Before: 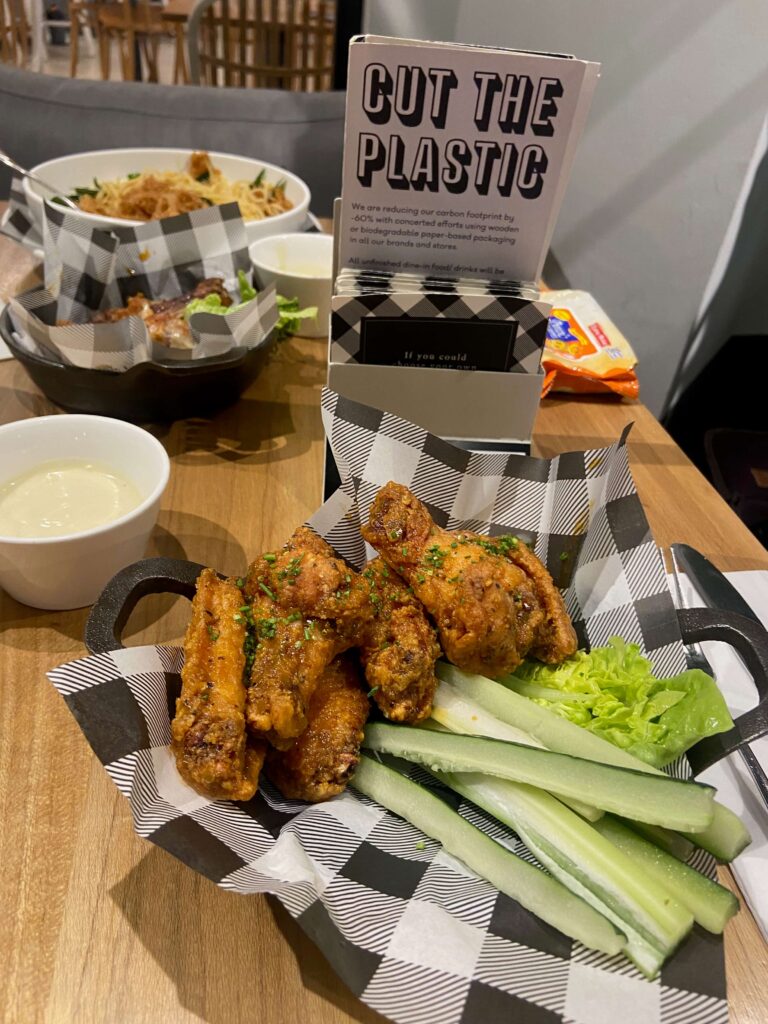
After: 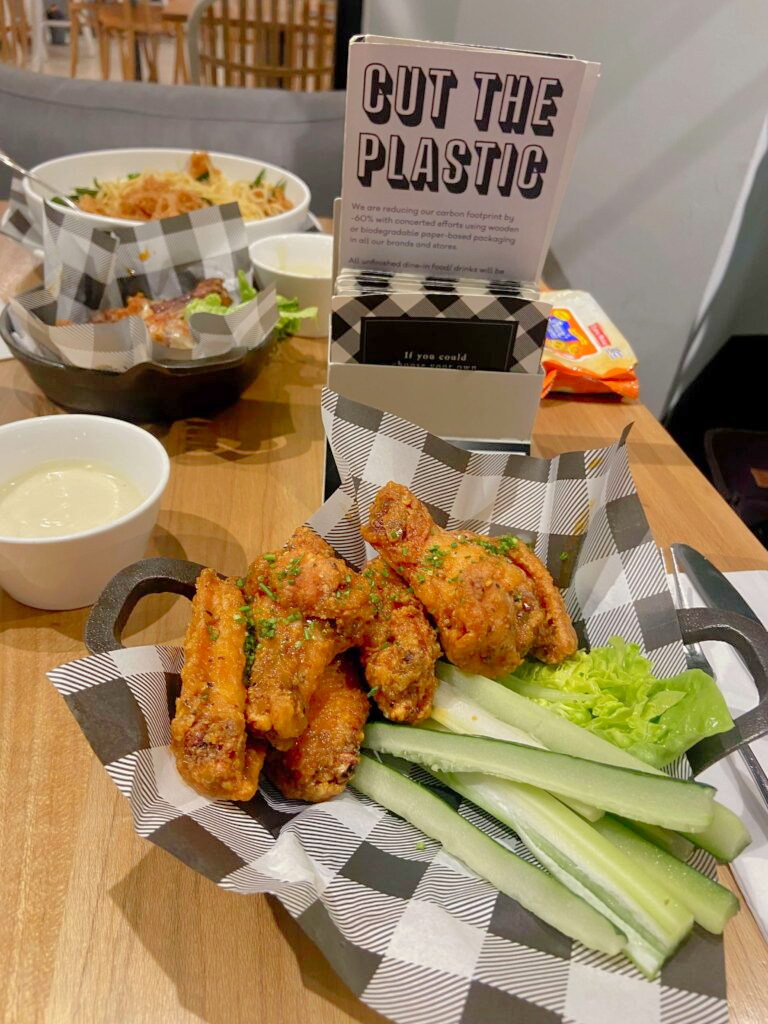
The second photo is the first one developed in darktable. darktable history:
tone curve: curves: ch0 [(0, 0) (0.004, 0.008) (0.077, 0.156) (0.169, 0.29) (0.774, 0.774) (1, 1)], color space Lab, linked channels, preserve colors none
split-toning: shadows › saturation 0.61, highlights › saturation 0.58, balance -28.74, compress 87.36%
